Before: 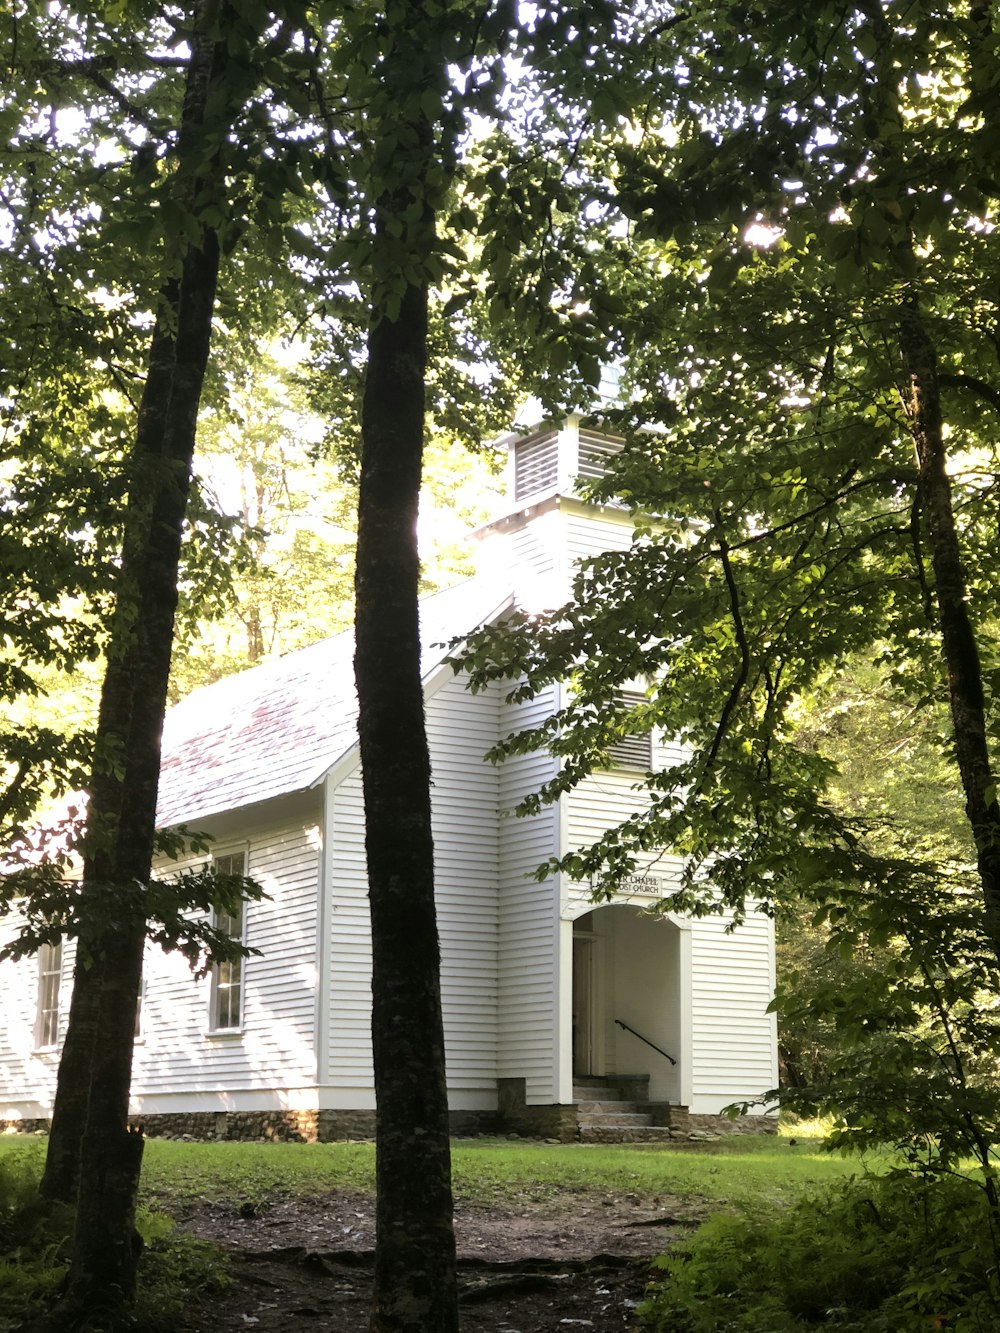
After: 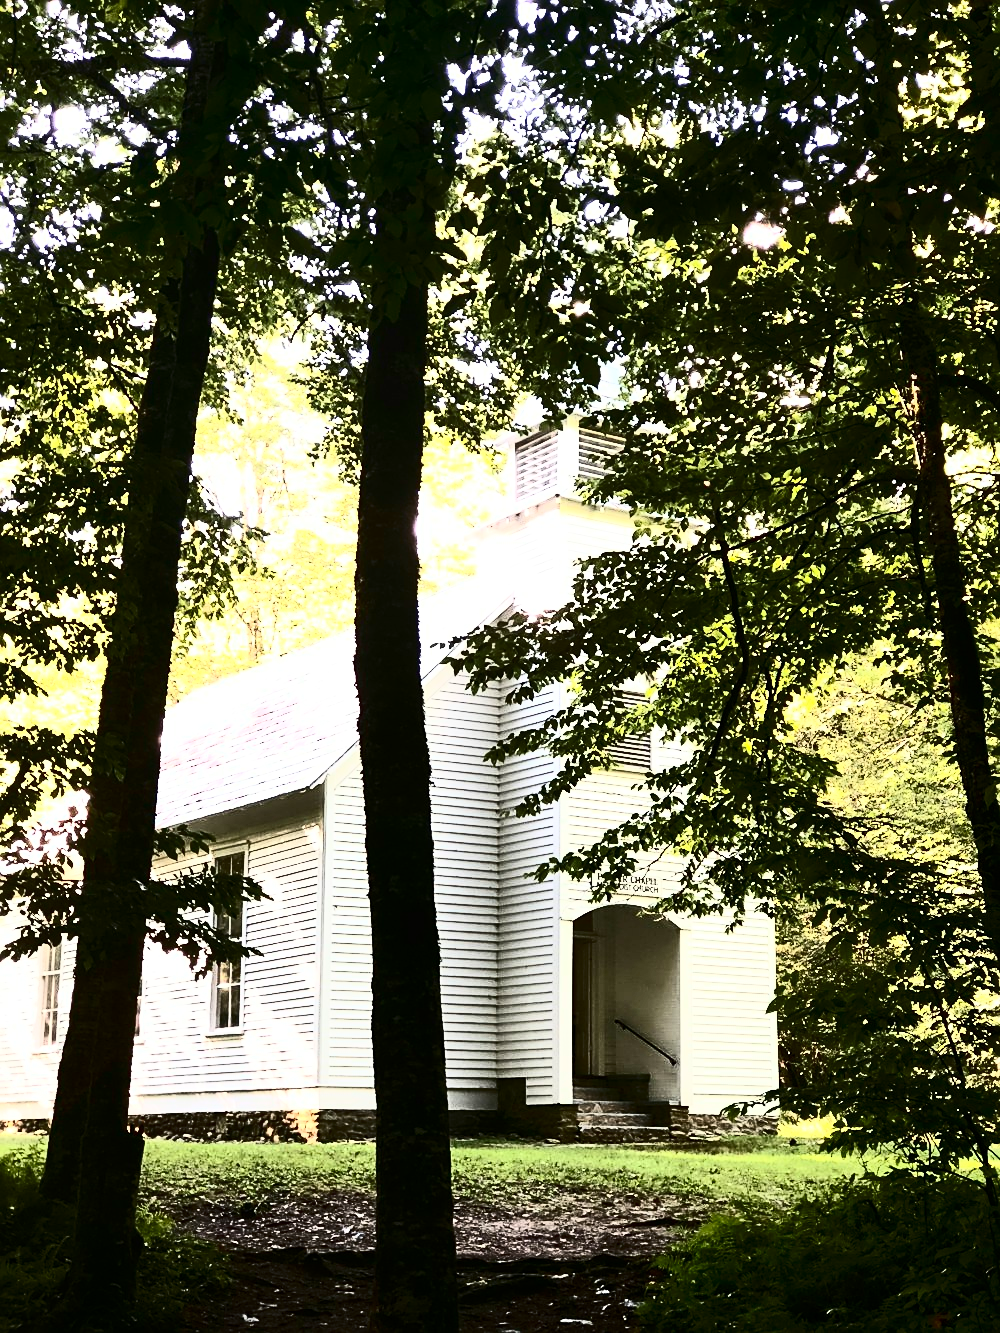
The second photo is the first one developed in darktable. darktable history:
contrast brightness saturation: contrast 0.93, brightness 0.2
sharpen: on, module defaults
